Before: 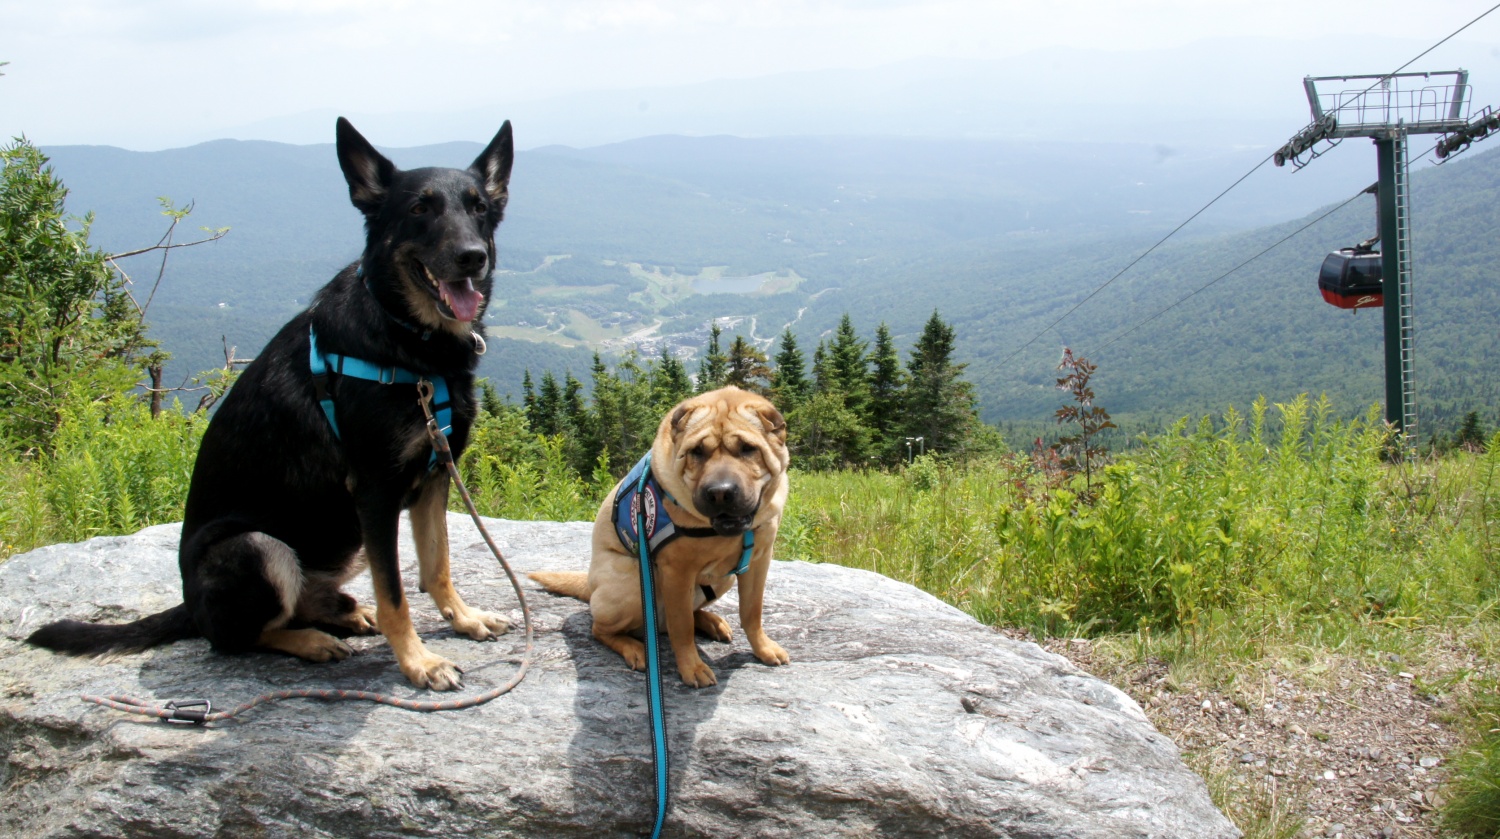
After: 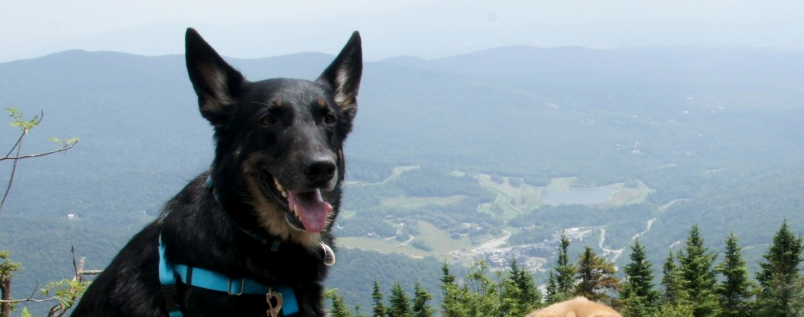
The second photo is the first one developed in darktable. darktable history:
exposure: black level correction 0.001, exposure -0.125 EV, compensate exposure bias true, compensate highlight preservation false
crop: left 10.121%, top 10.631%, right 36.218%, bottom 51.526%
